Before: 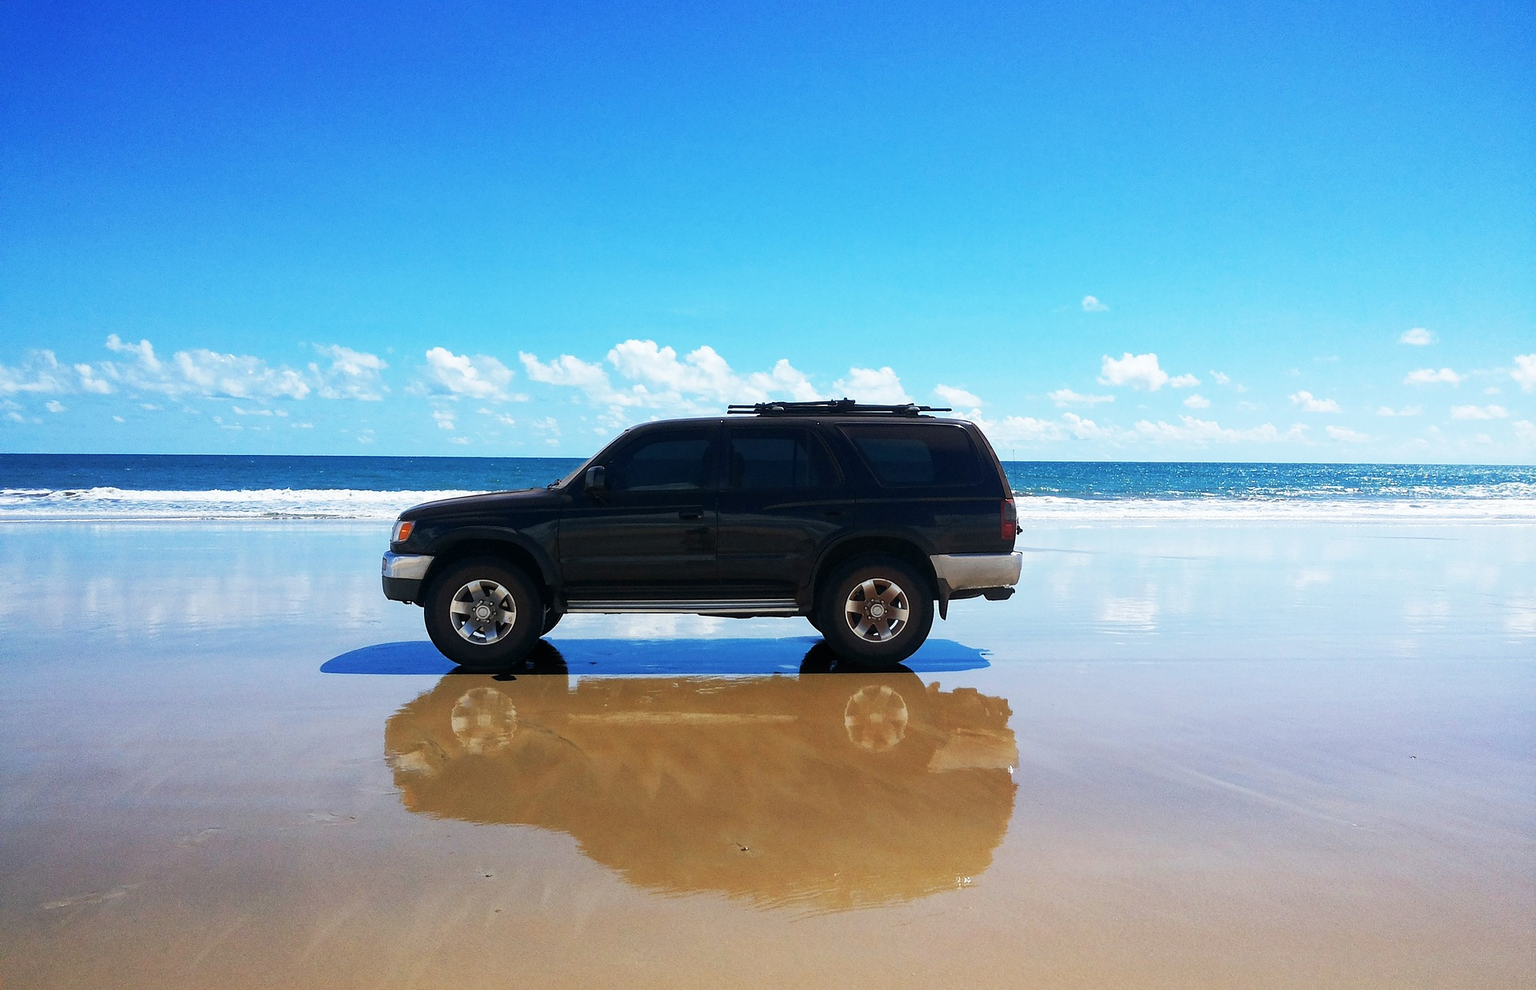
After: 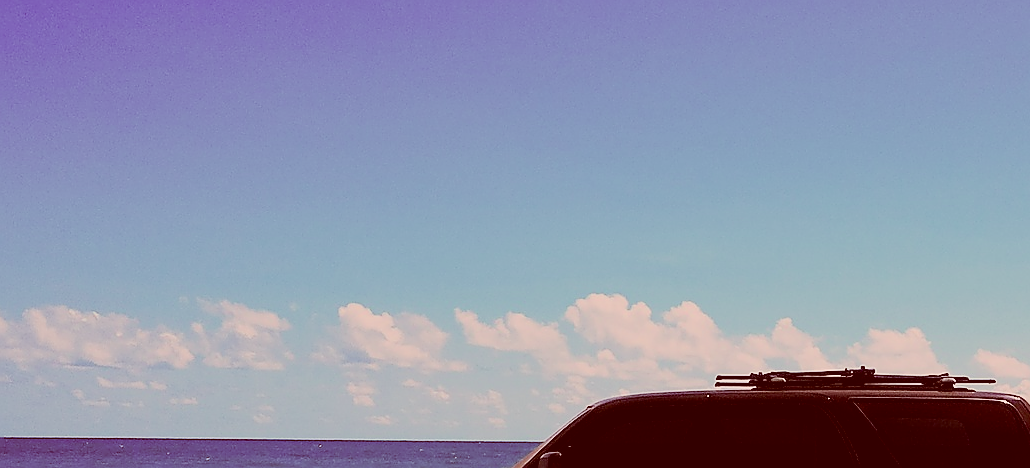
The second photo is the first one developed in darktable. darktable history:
crop: left 10.121%, top 10.631%, right 36.218%, bottom 51.526%
contrast brightness saturation: saturation 0.5
sharpen: radius 1.4, amount 1.25, threshold 0.7
filmic rgb: black relative exposure -8.54 EV, white relative exposure 5.52 EV, hardness 3.39, contrast 1.016
color correction: highlights a* 9.03, highlights b* 8.71, shadows a* 40, shadows b* 40, saturation 0.8
